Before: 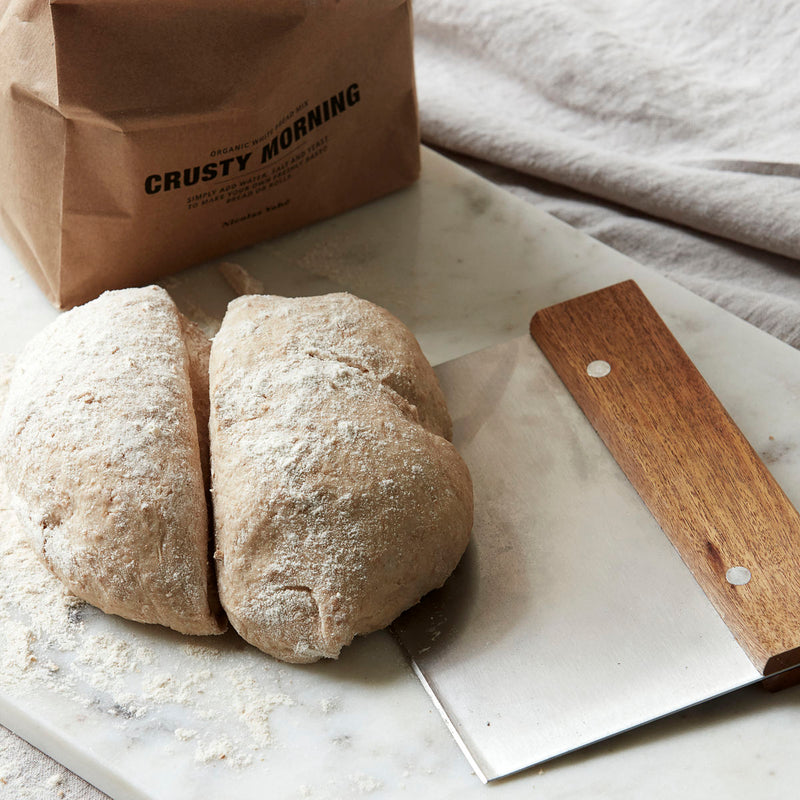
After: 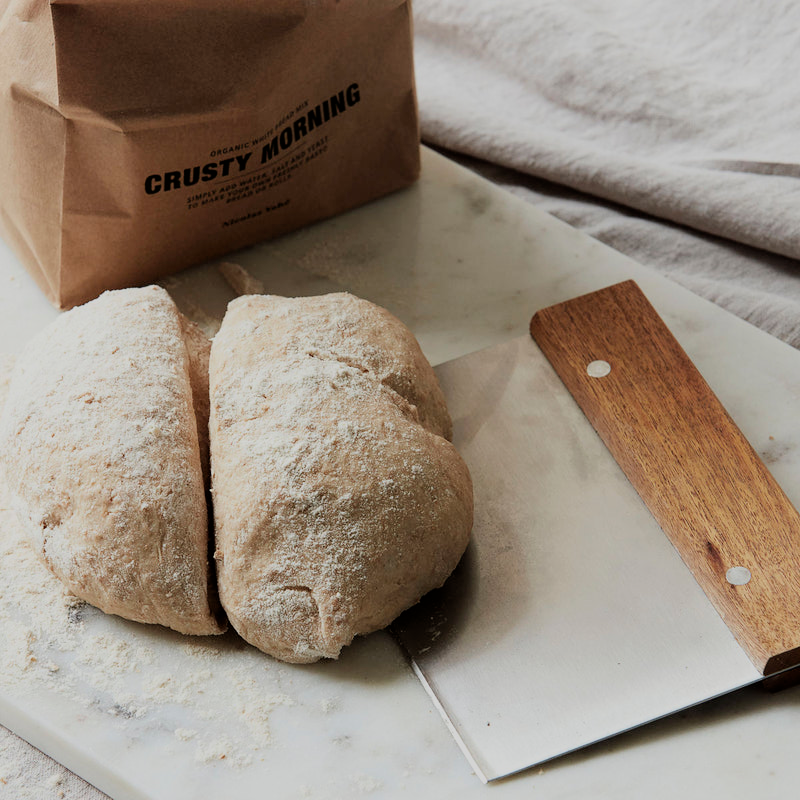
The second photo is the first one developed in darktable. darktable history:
filmic rgb: black relative exposure -7.65 EV, white relative exposure 4.56 EV, threshold 5.99 EV, hardness 3.61, color science v6 (2022), enable highlight reconstruction true
